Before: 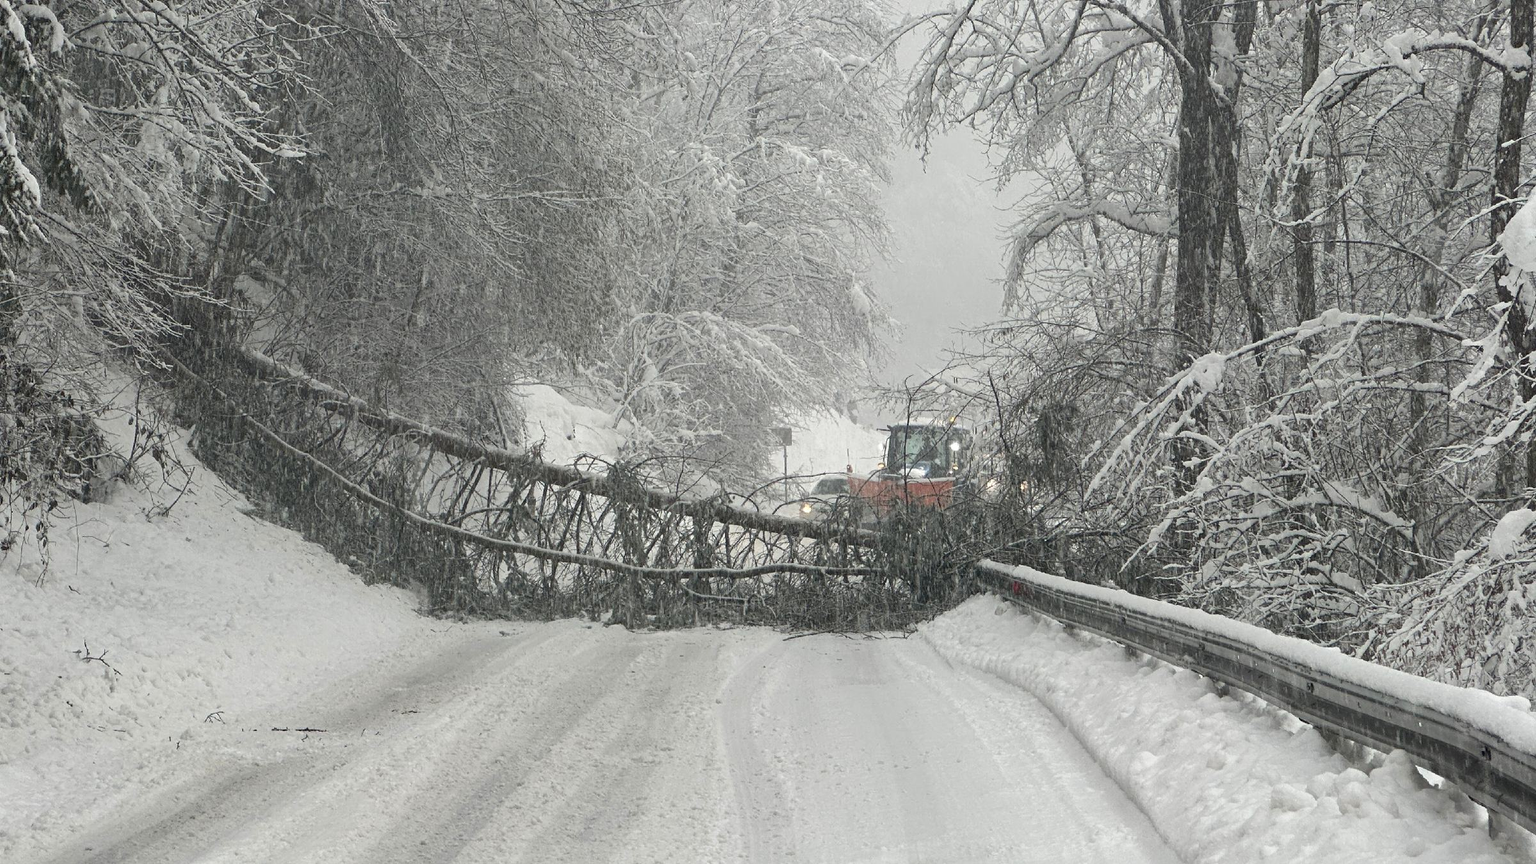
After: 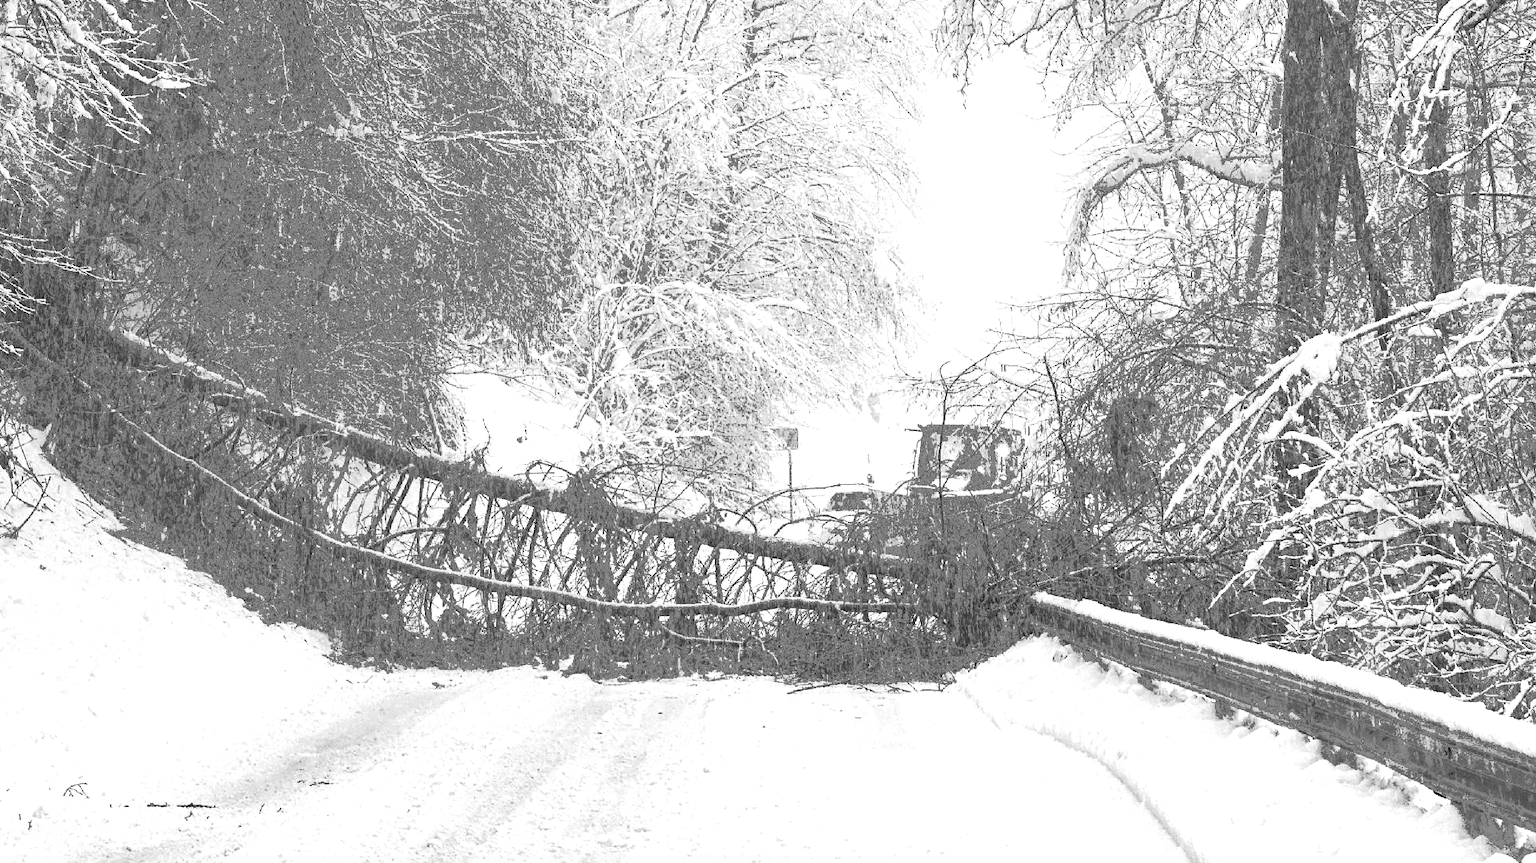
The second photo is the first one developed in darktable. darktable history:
monochrome: on, module defaults
fill light: exposure -0.73 EV, center 0.69, width 2.2
exposure: black level correction 0, exposure 1.1 EV, compensate exposure bias true, compensate highlight preservation false
crop and rotate: left 10.071%, top 10.071%, right 10.02%, bottom 10.02%
